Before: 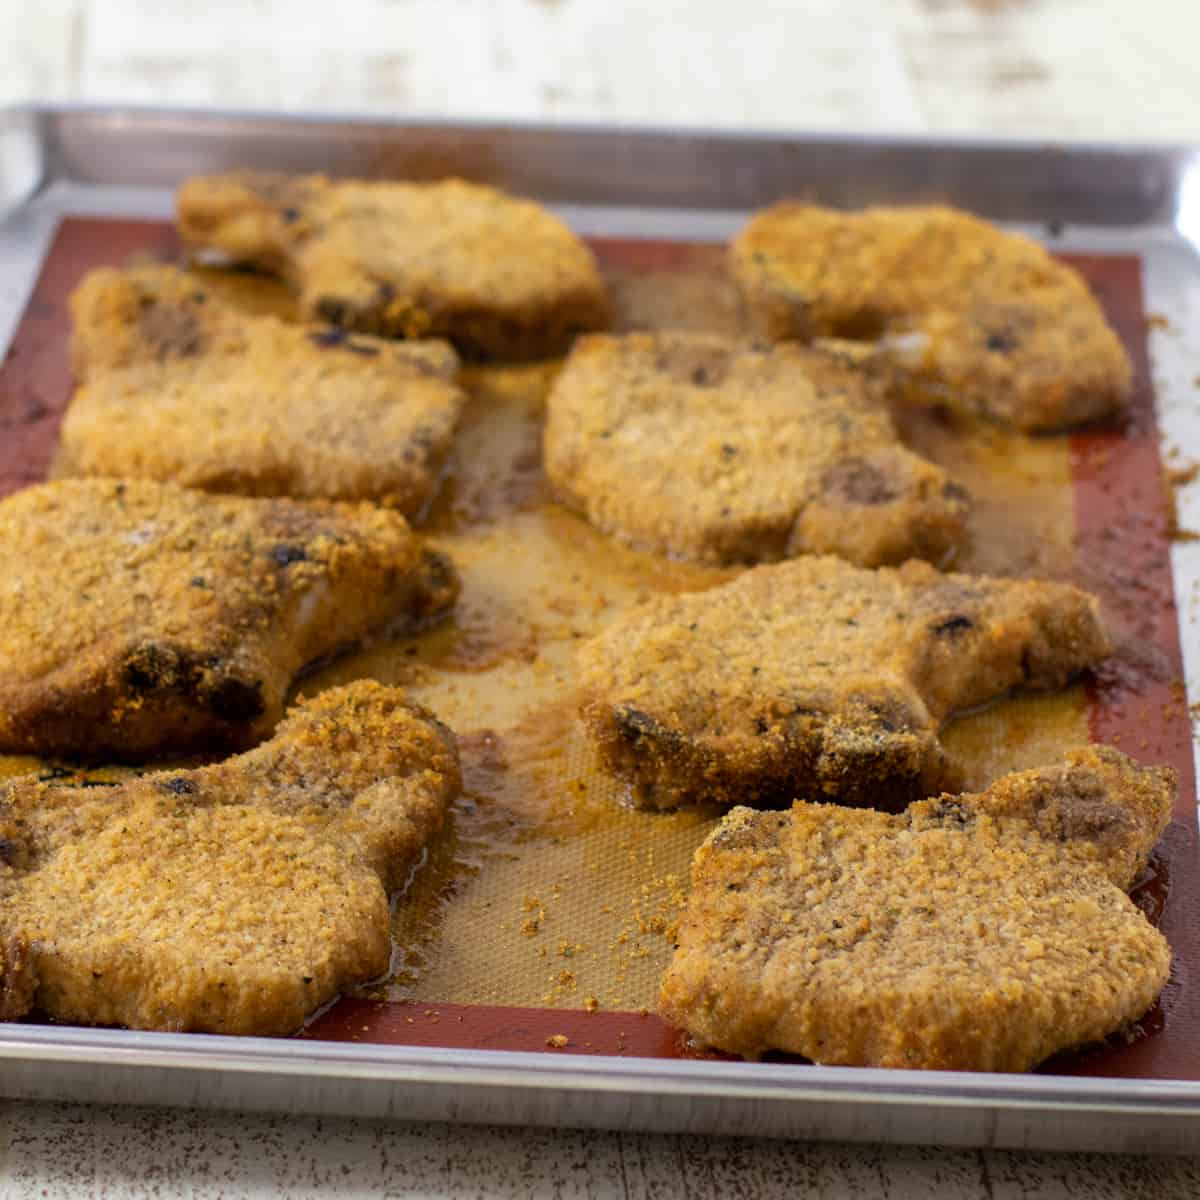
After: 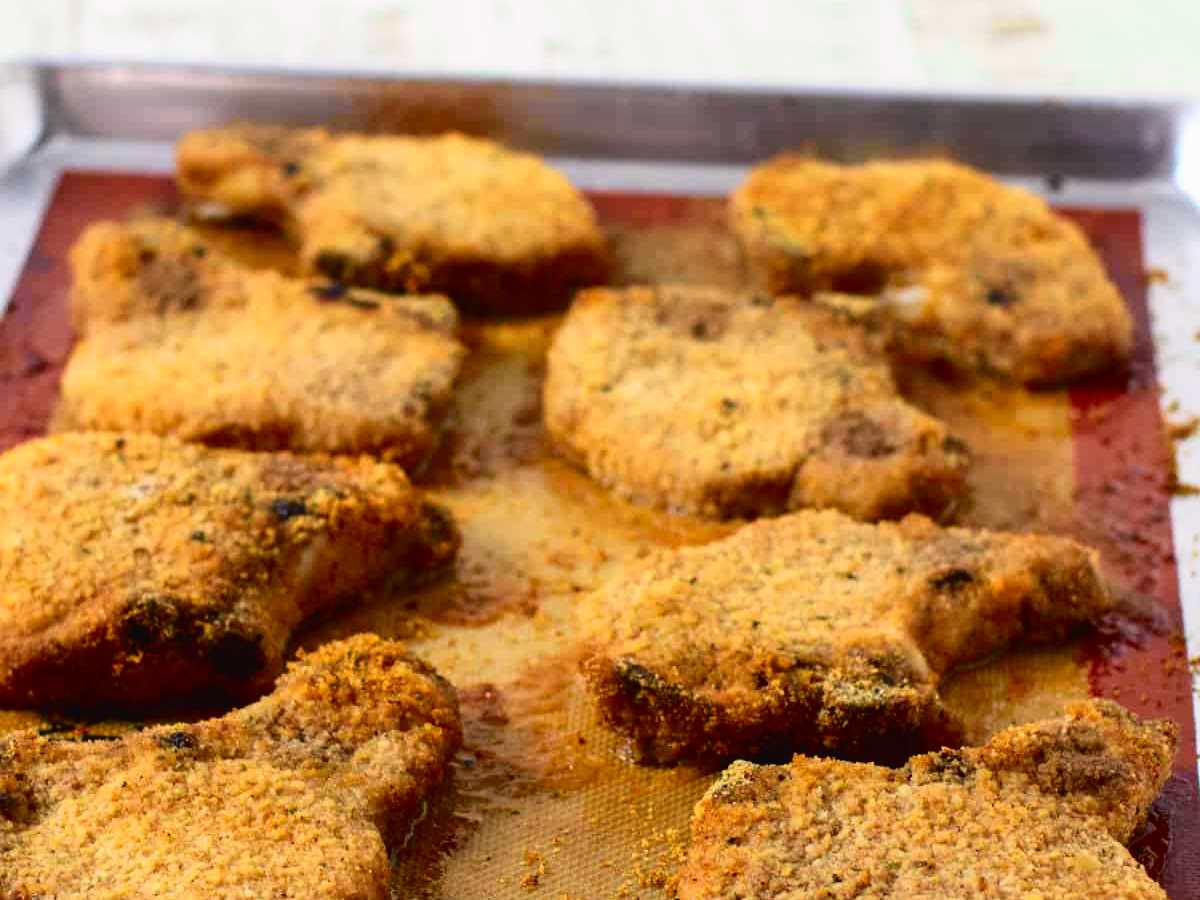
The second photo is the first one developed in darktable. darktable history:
crop: top 3.857%, bottom 21.132%
tone curve: curves: ch0 [(0, 0.023) (0.137, 0.069) (0.249, 0.163) (0.487, 0.491) (0.778, 0.858) (0.896, 0.94) (1, 0.988)]; ch1 [(0, 0) (0.396, 0.369) (0.483, 0.459) (0.498, 0.5) (0.515, 0.517) (0.562, 0.6) (0.611, 0.667) (0.692, 0.744) (0.798, 0.863) (1, 1)]; ch2 [(0, 0) (0.426, 0.398) (0.483, 0.481) (0.503, 0.503) (0.526, 0.527) (0.549, 0.59) (0.62, 0.666) (0.705, 0.755) (0.985, 0.966)], color space Lab, independent channels
